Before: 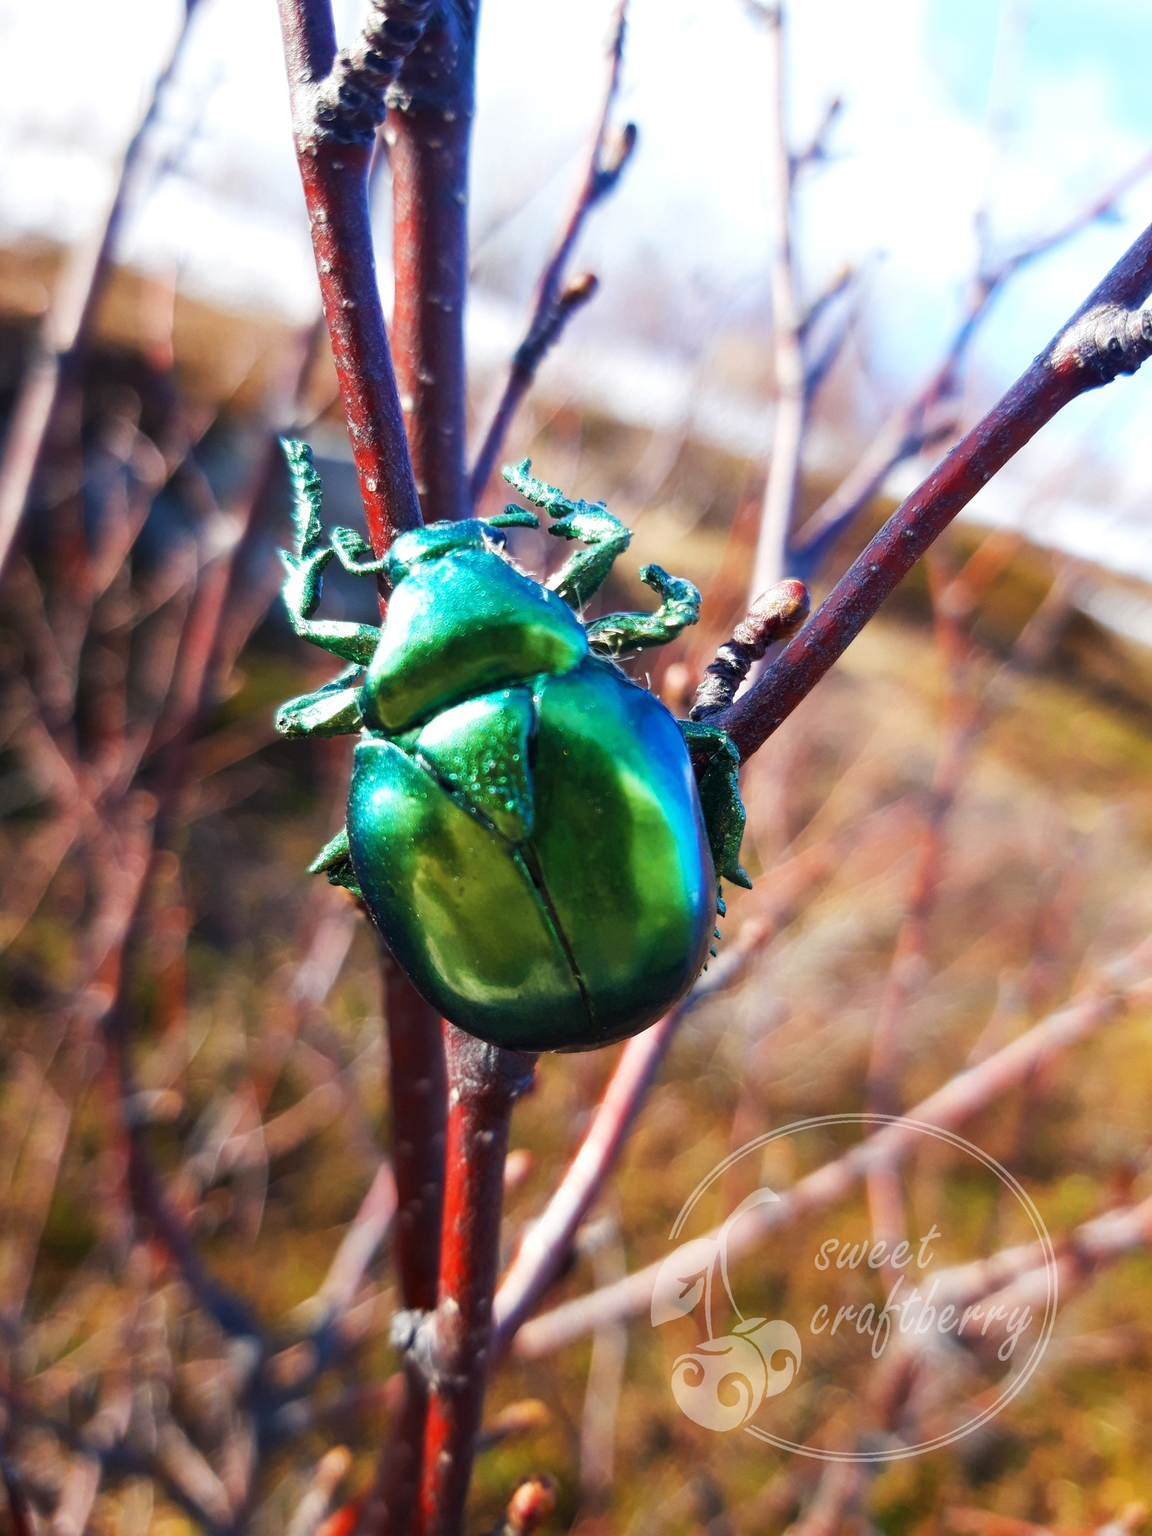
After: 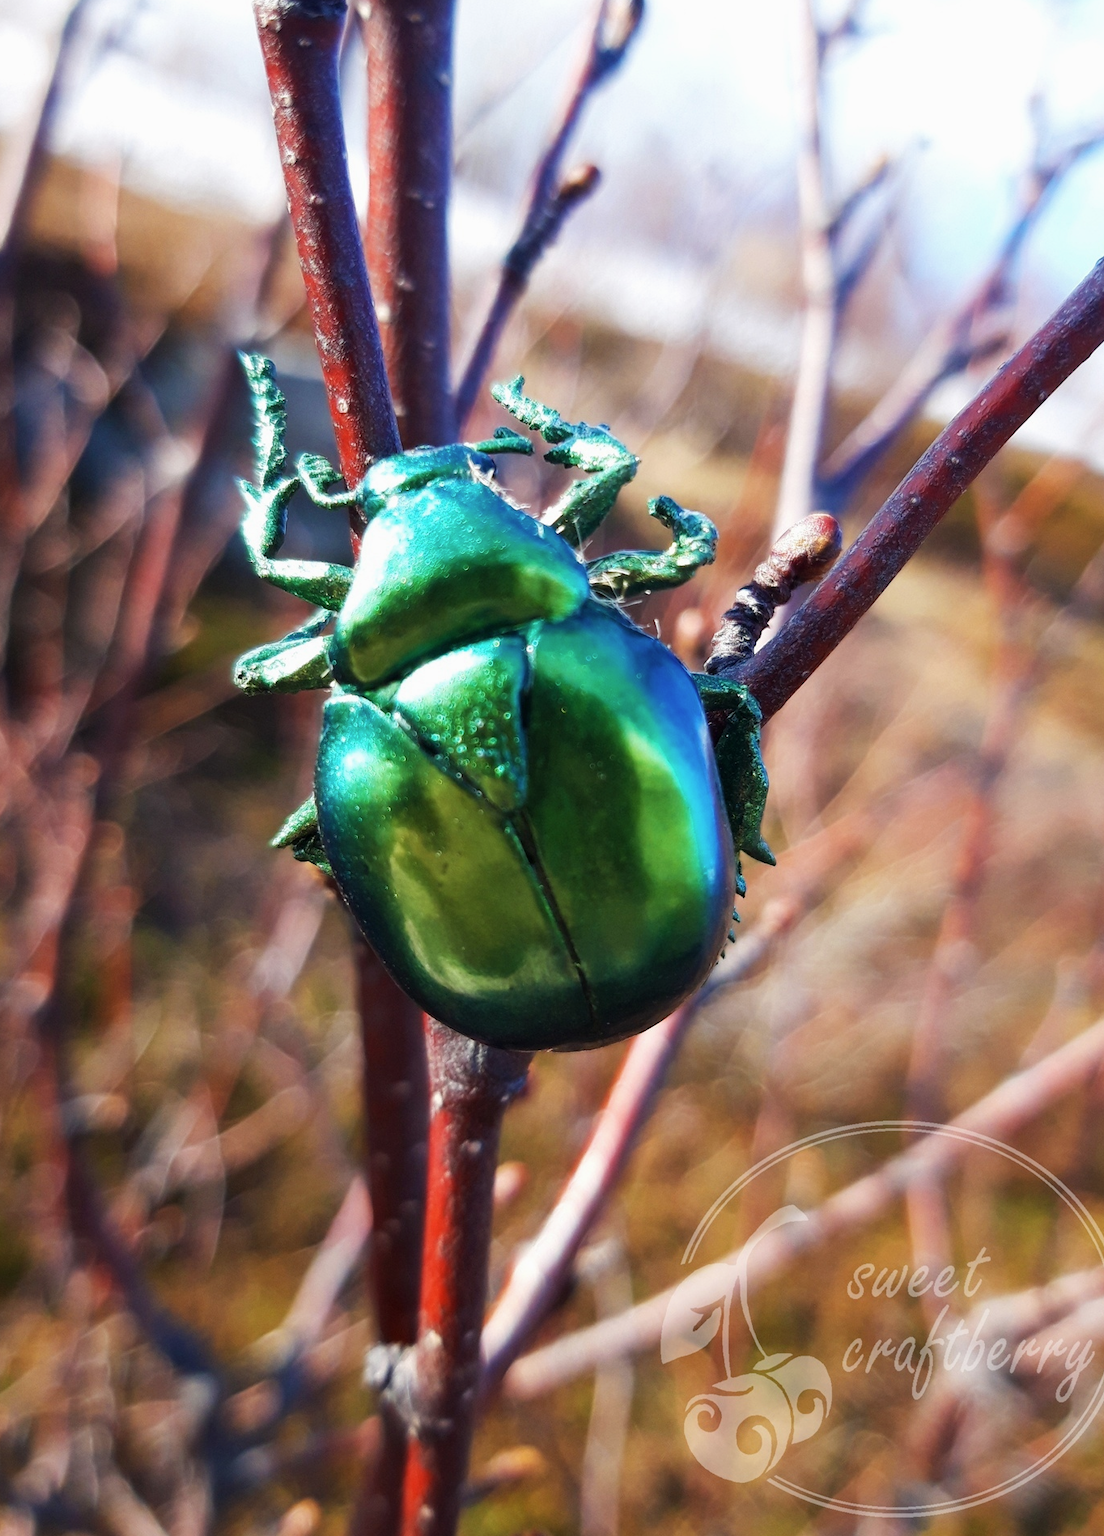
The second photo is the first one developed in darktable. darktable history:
crop: left 6.146%, top 8.416%, right 9.548%, bottom 3.682%
contrast brightness saturation: saturation -0.062
exposure: exposure -0.04 EV, compensate highlight preservation false
